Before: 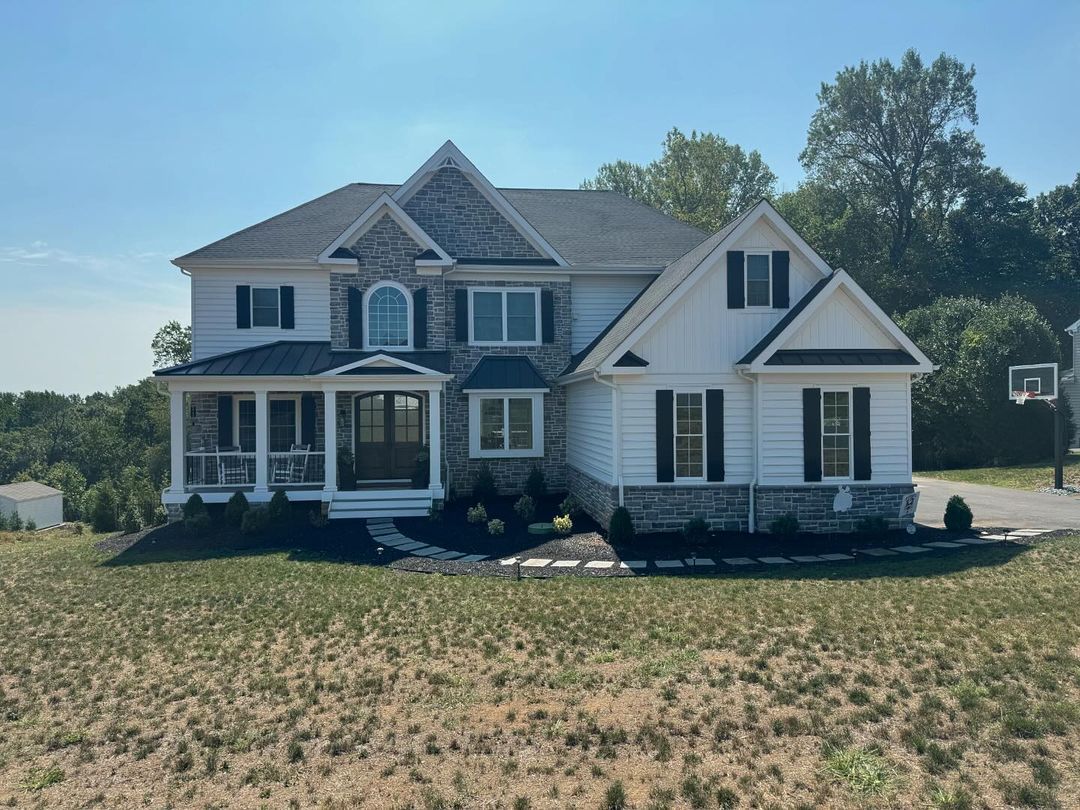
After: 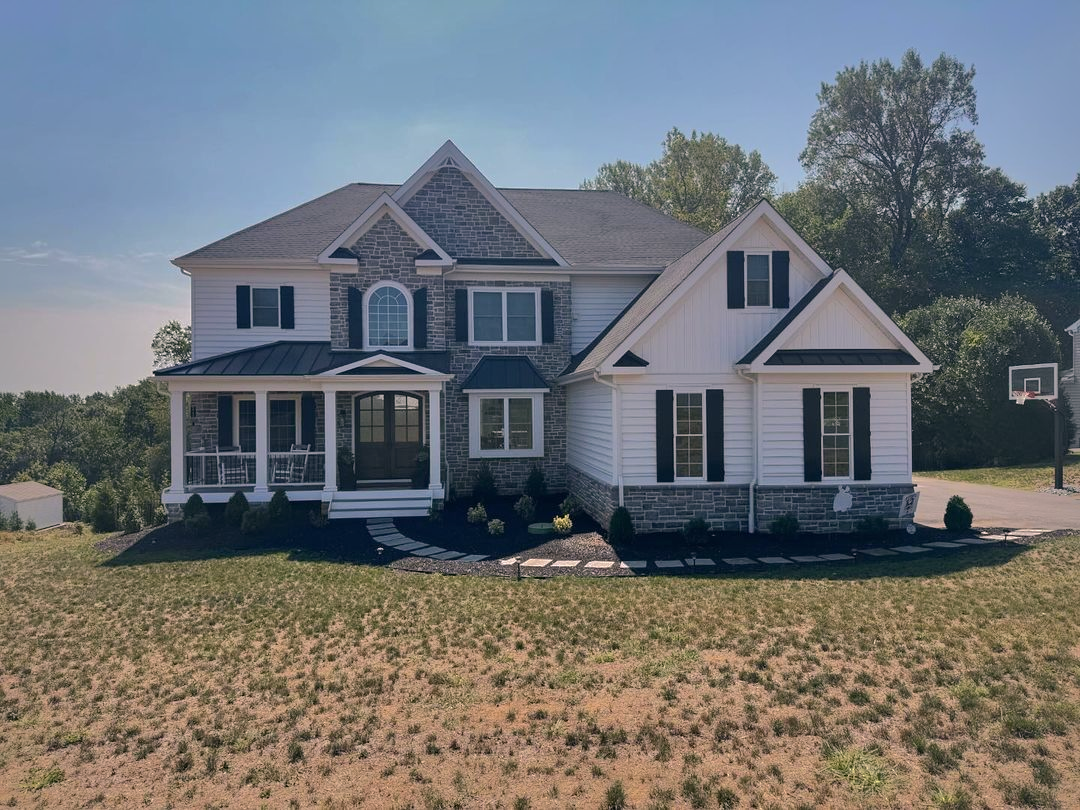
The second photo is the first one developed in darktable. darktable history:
color correction: highlights a* 12.44, highlights b* 5.52
shadows and highlights: shadows -18.95, highlights -73.81
